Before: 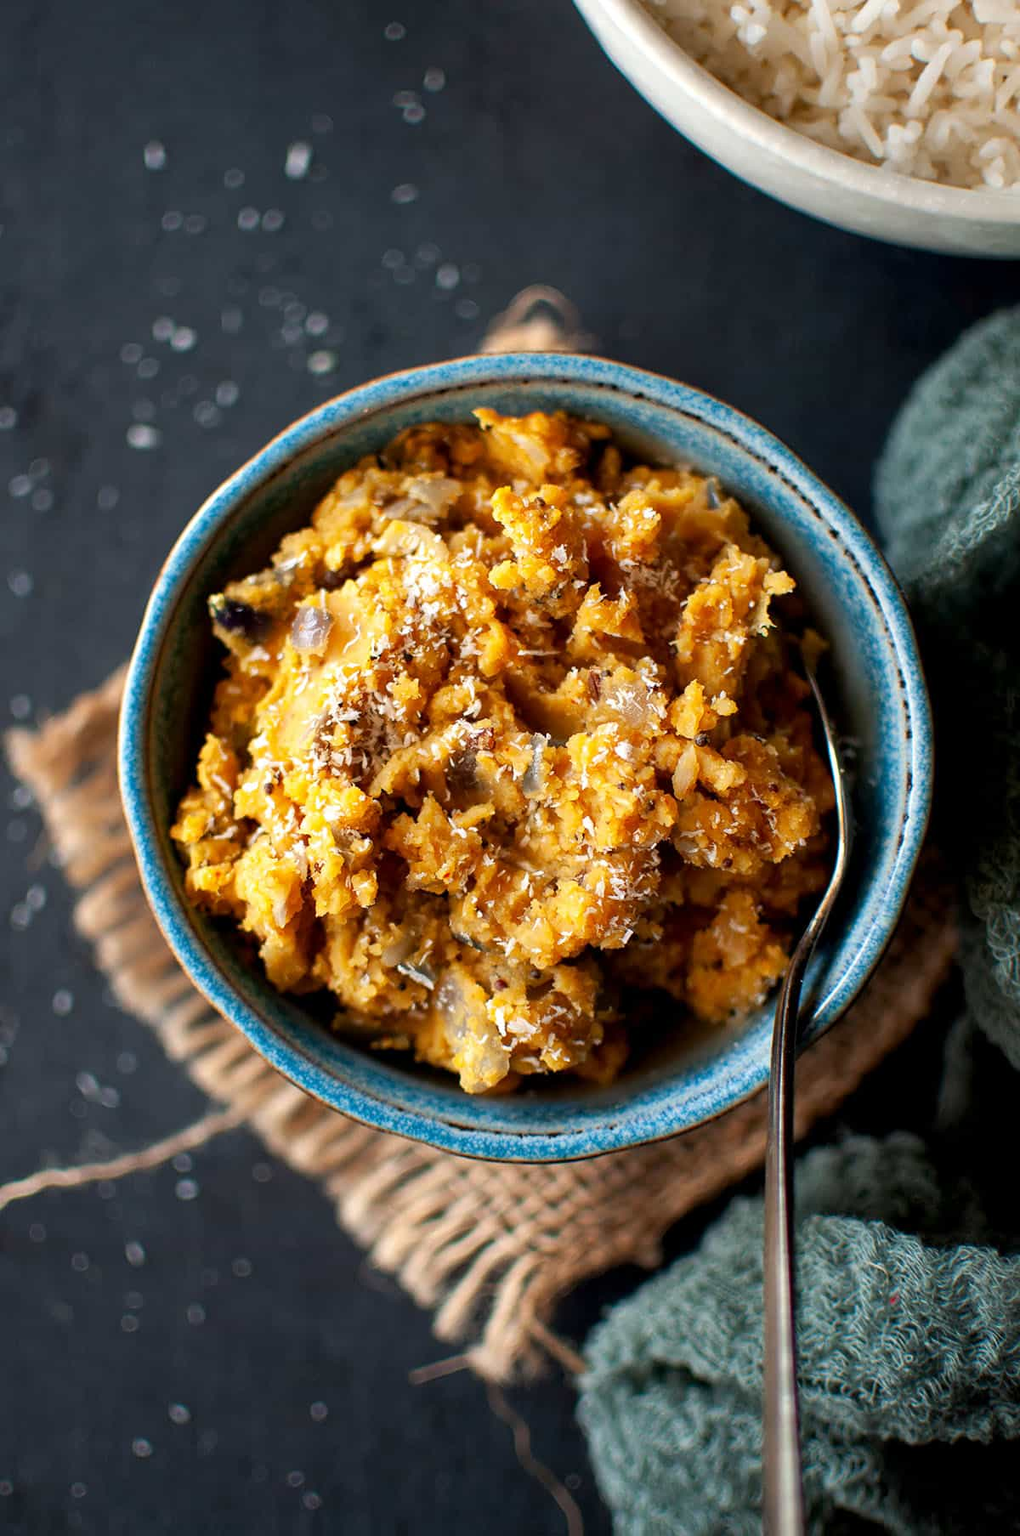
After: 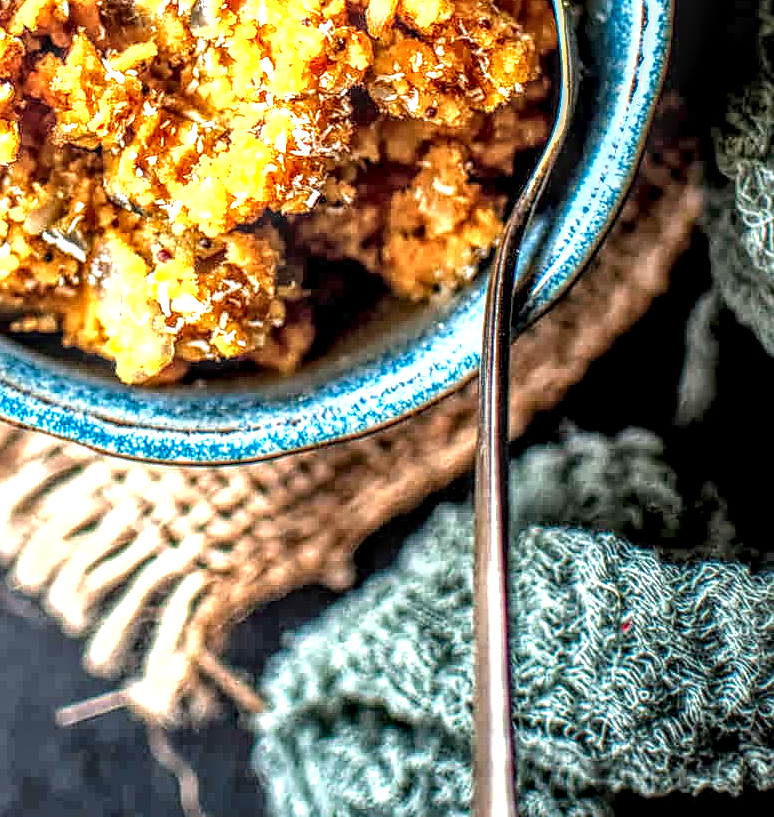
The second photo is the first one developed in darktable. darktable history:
exposure: black level correction 0, exposure 1.385 EV, compensate highlight preservation false
crop and rotate: left 35.474%, top 49.988%, bottom 4.79%
sharpen: radius 1.522, amount 0.372, threshold 1.332
local contrast: highlights 3%, shadows 4%, detail 298%, midtone range 0.306
